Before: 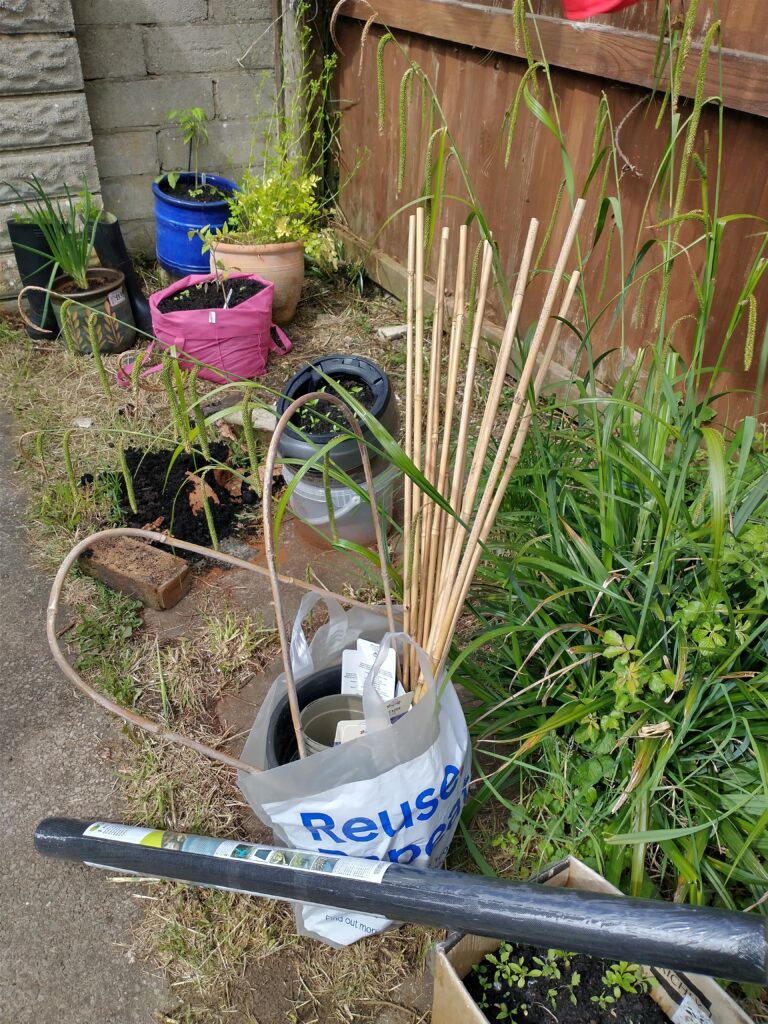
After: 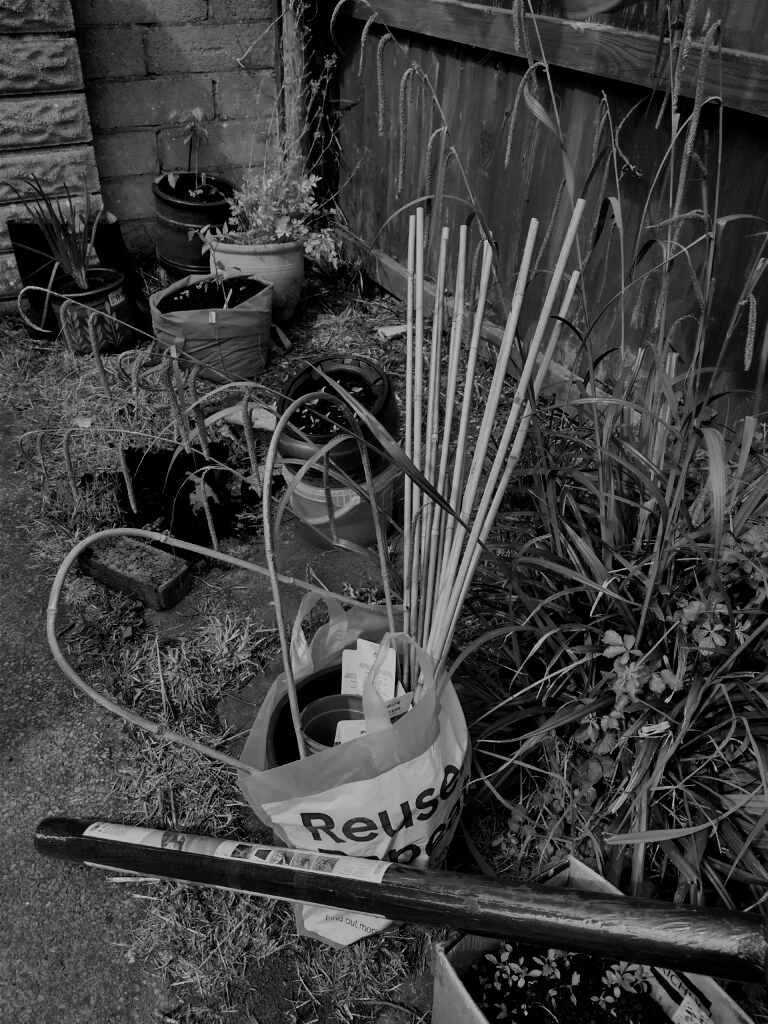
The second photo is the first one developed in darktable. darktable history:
color balance rgb: perceptual saturation grading › highlights -31.88%, perceptual saturation grading › mid-tones 5.8%, perceptual saturation grading › shadows 18.12%, perceptual brilliance grading › highlights 3.62%, perceptual brilliance grading › mid-tones -18.12%, perceptual brilliance grading › shadows -41.3%
filmic rgb: middle gray luminance 30%, black relative exposure -9 EV, white relative exposure 7 EV, threshold 6 EV, target black luminance 0%, hardness 2.94, latitude 2.04%, contrast 0.963, highlights saturation mix 5%, shadows ↔ highlights balance 12.16%, add noise in highlights 0, preserve chrominance no, color science v3 (2019), use custom middle-gray values true, iterations of high-quality reconstruction 0, contrast in highlights soft, enable highlight reconstruction true
monochrome: a 0, b 0, size 0.5, highlights 0.57
